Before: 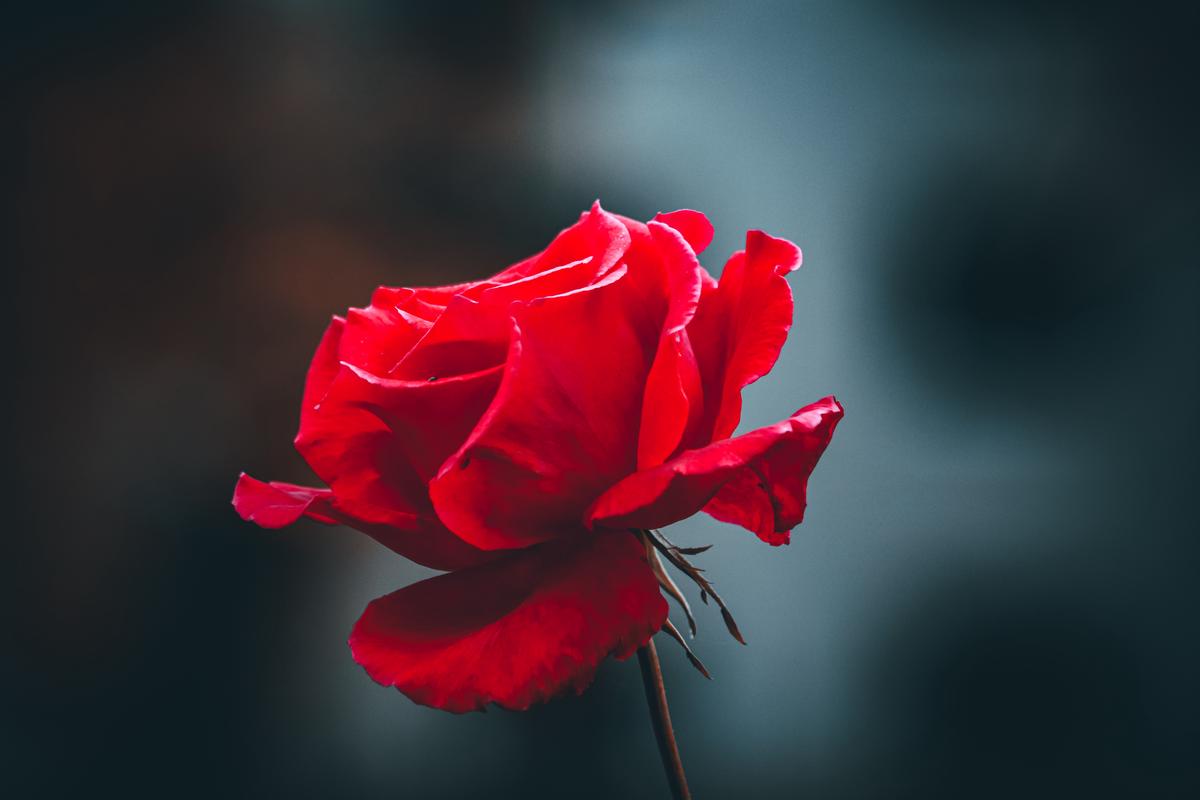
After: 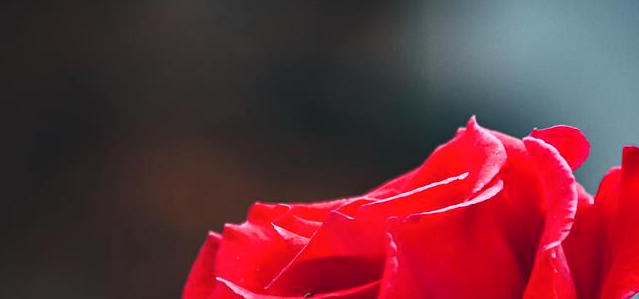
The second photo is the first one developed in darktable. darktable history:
crop: left 10.338%, top 10.569%, right 36.395%, bottom 51.986%
local contrast: mode bilateral grid, contrast 20, coarseness 50, detail 119%, midtone range 0.2
